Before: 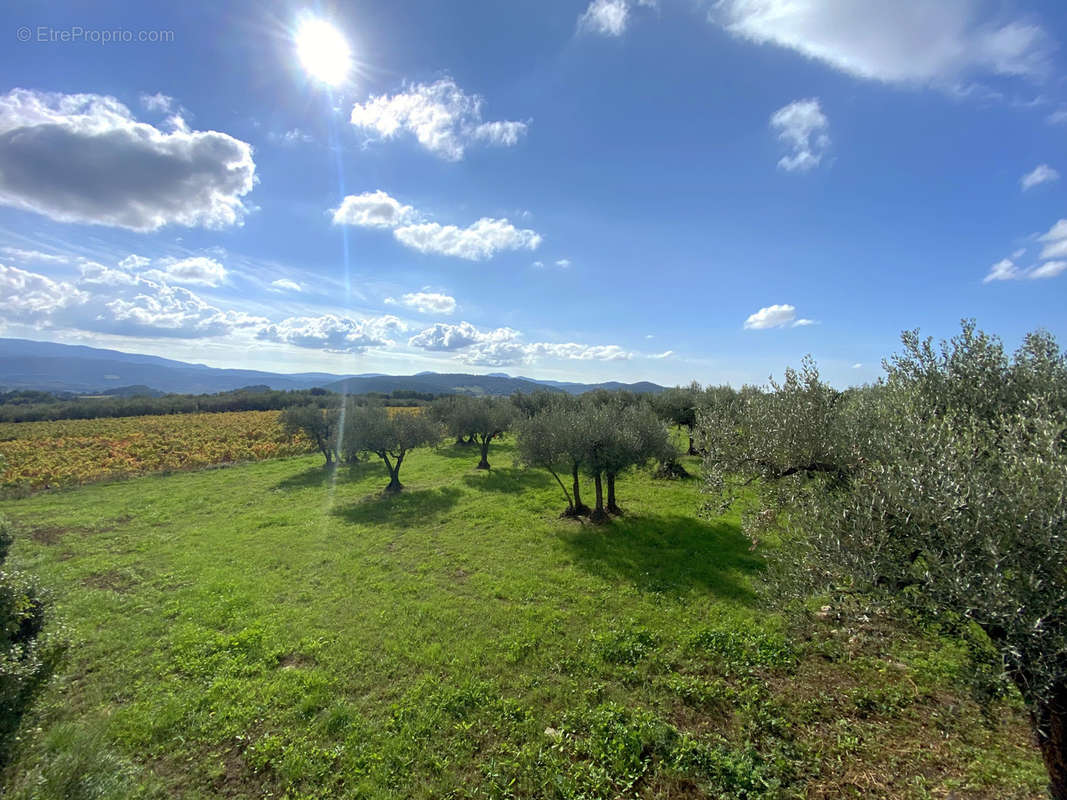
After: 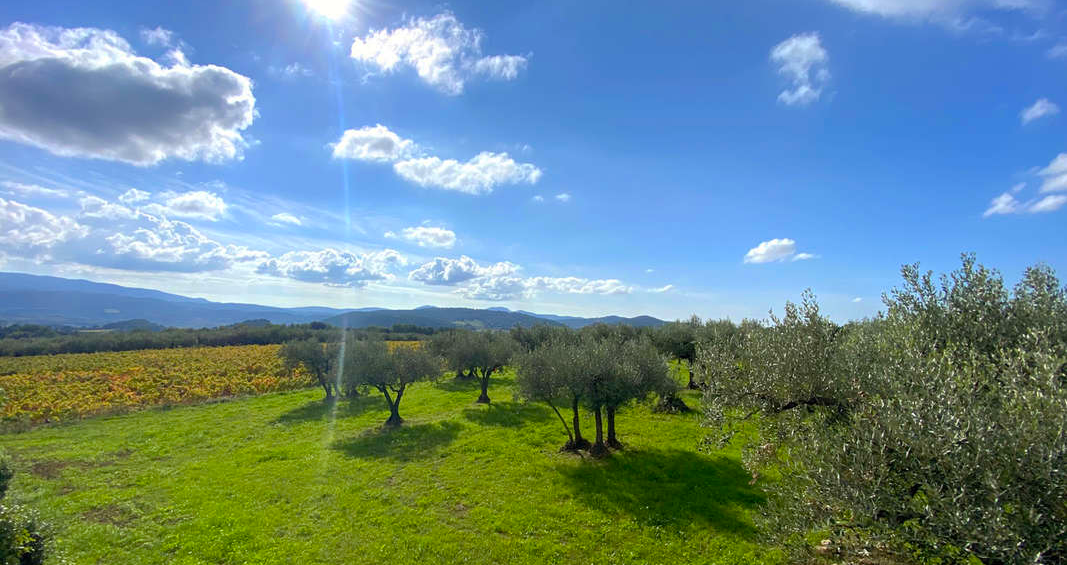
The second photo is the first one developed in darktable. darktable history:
color balance rgb: perceptual saturation grading › global saturation 30.695%
crop and rotate: top 8.399%, bottom 20.889%
